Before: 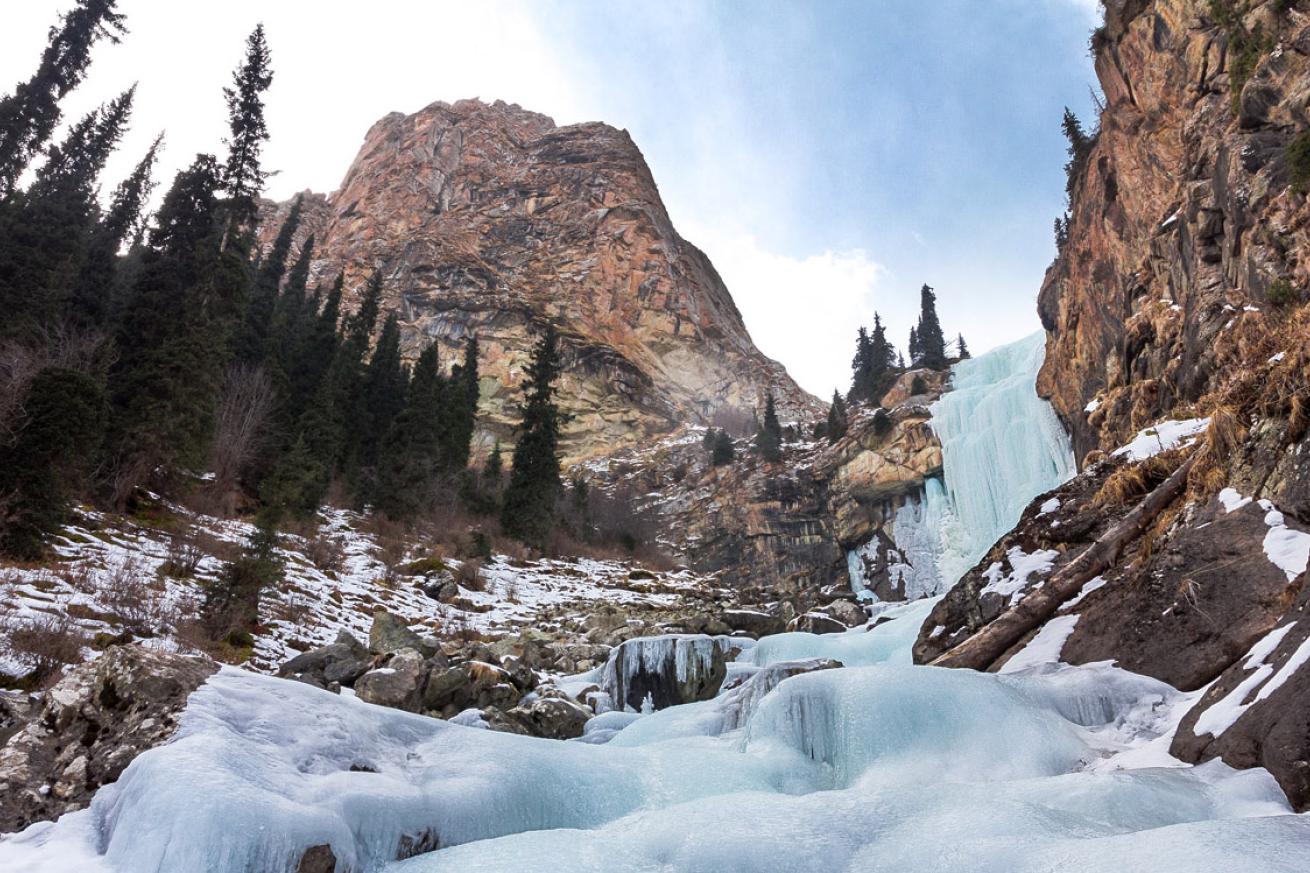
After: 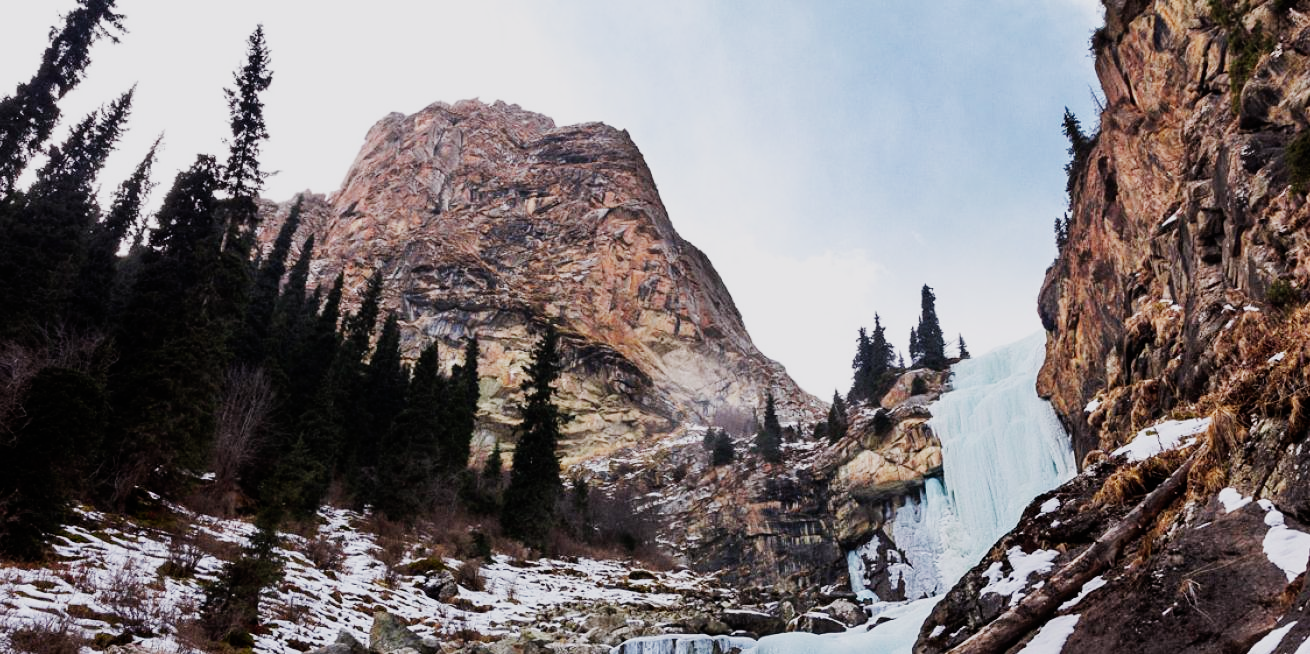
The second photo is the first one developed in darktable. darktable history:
crop: bottom 24.988%
sigmoid: contrast 1.8, skew -0.2, preserve hue 0%, red attenuation 0.1, red rotation 0.035, green attenuation 0.1, green rotation -0.017, blue attenuation 0.15, blue rotation -0.052, base primaries Rec2020
white balance: red 1.009, blue 1.027
